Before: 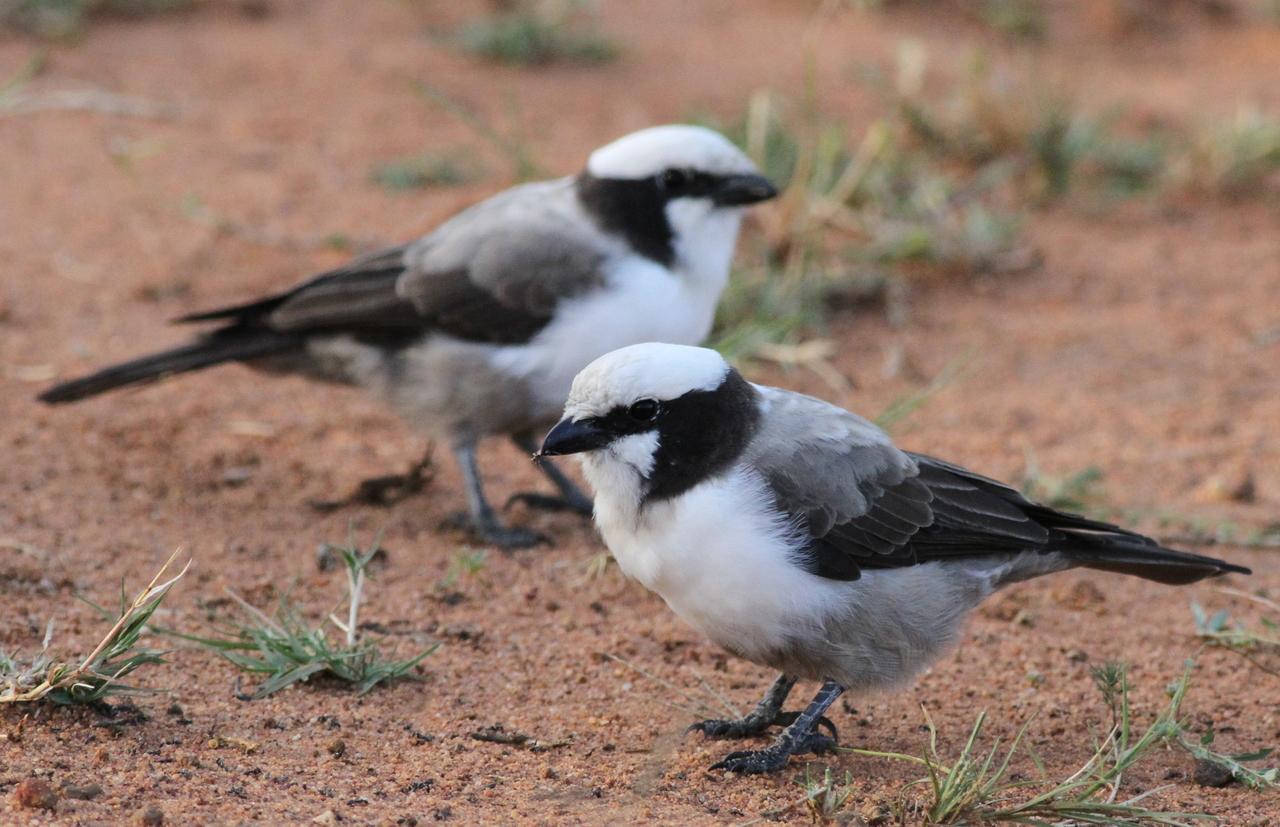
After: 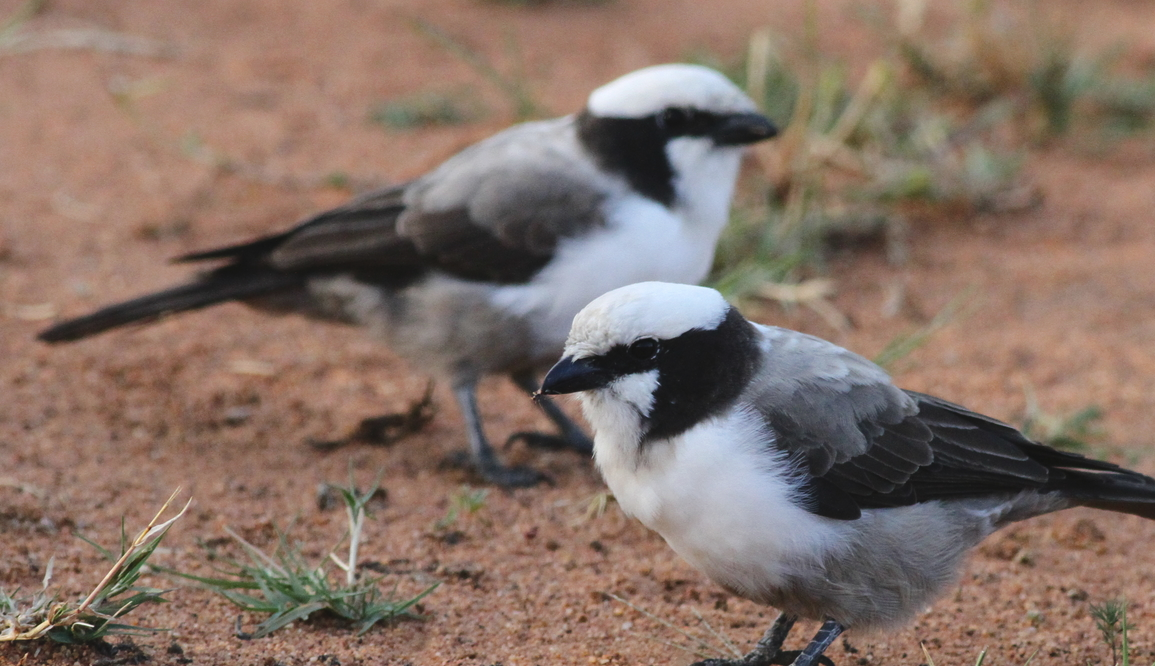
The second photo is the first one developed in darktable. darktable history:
color balance: lift [1.007, 1, 1, 1], gamma [1.097, 1, 1, 1]
crop: top 7.49%, right 9.717%, bottom 11.943%
contrast brightness saturation: contrast 0.07, brightness -0.13, saturation 0.06
